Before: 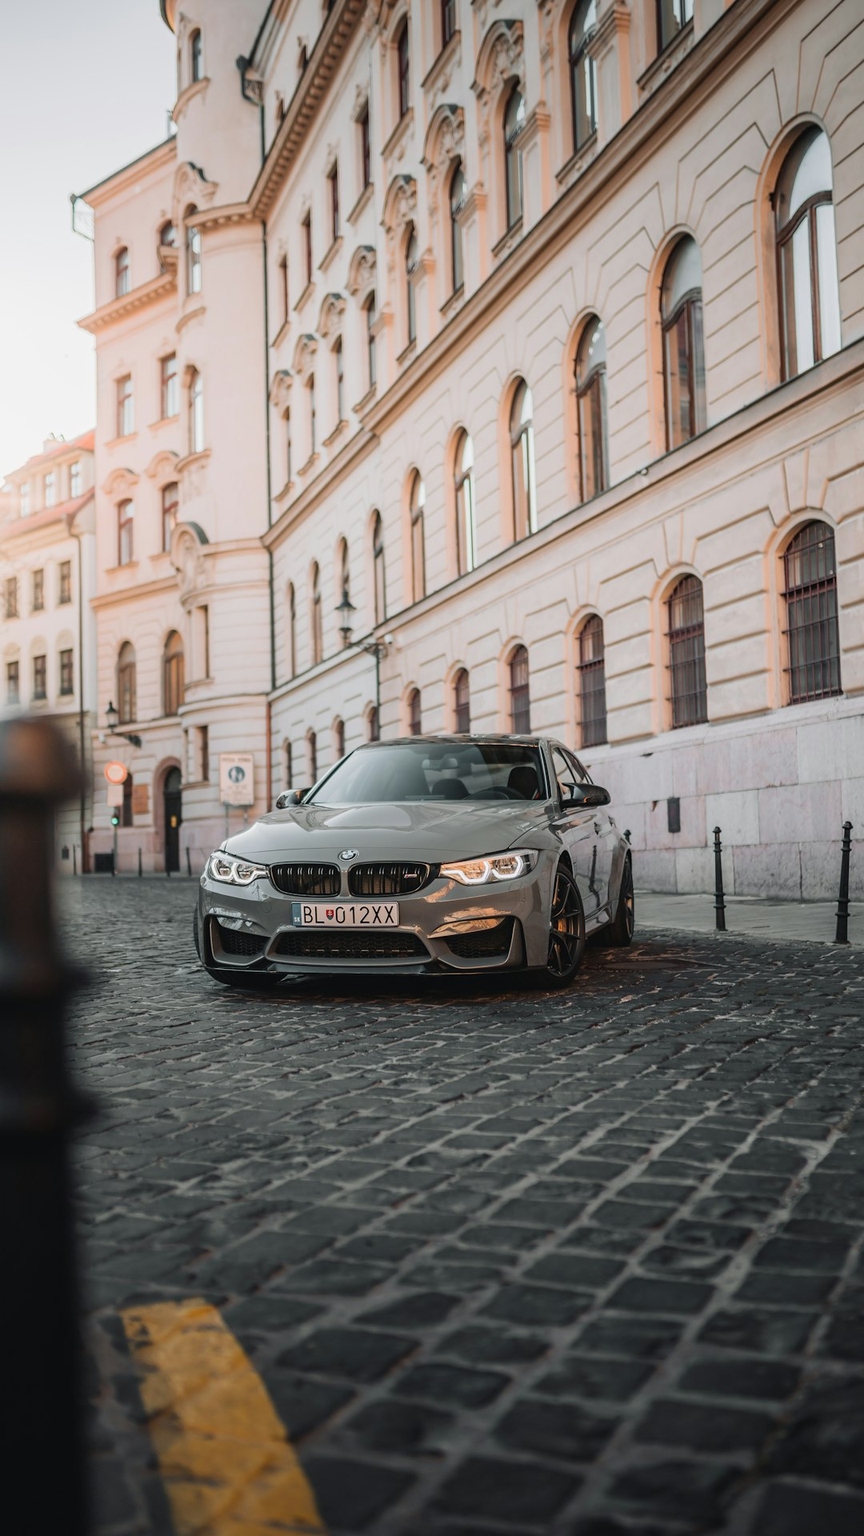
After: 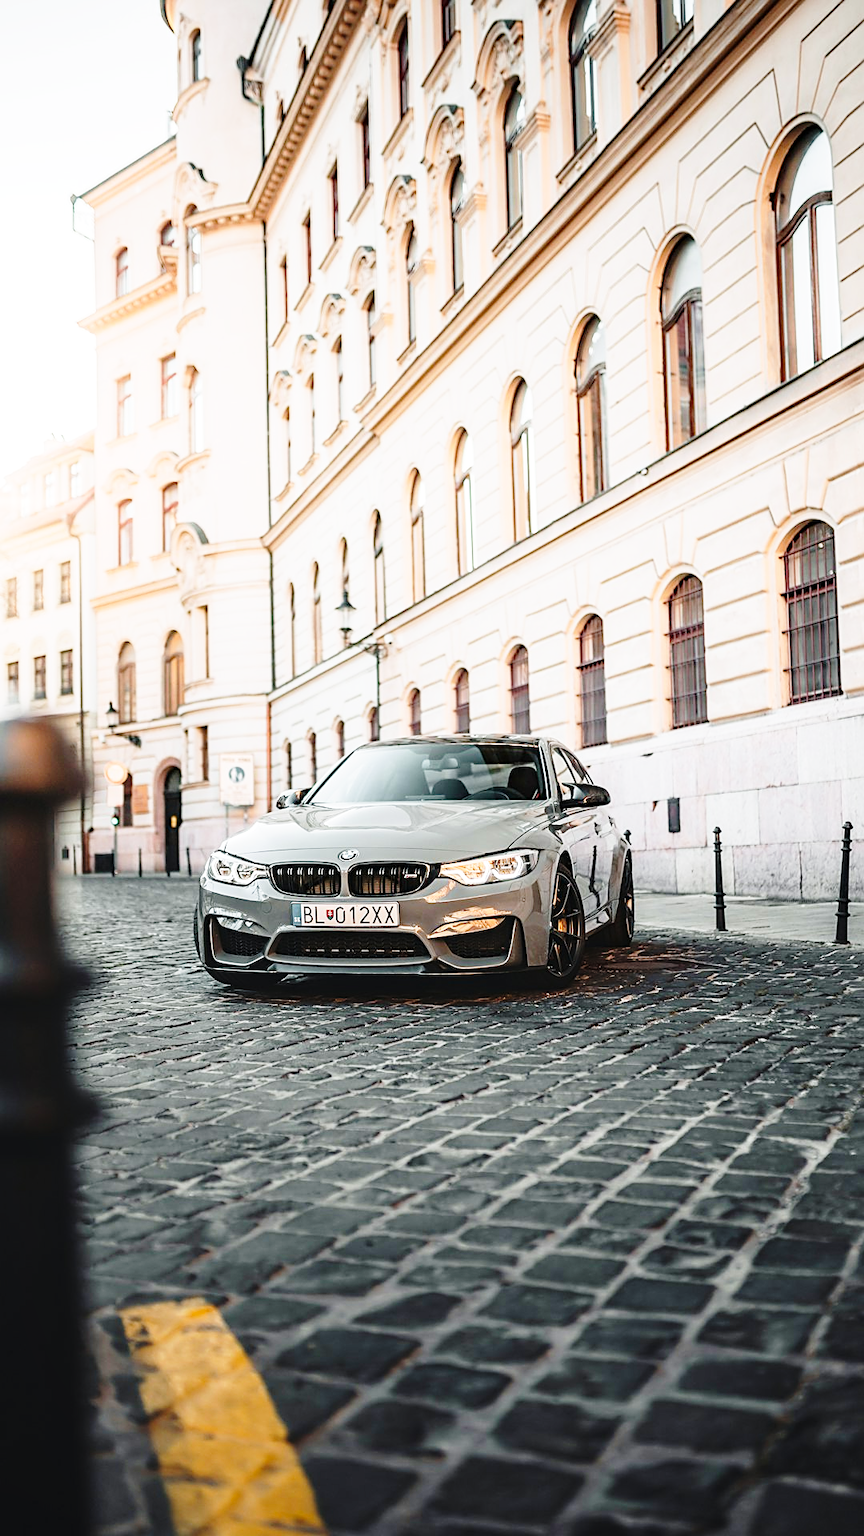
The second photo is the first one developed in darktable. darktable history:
sharpen: on, module defaults
base curve: curves: ch0 [(0, 0) (0.028, 0.03) (0.105, 0.232) (0.387, 0.748) (0.754, 0.968) (1, 1)], fusion 1, exposure shift 0.576, preserve colors none
